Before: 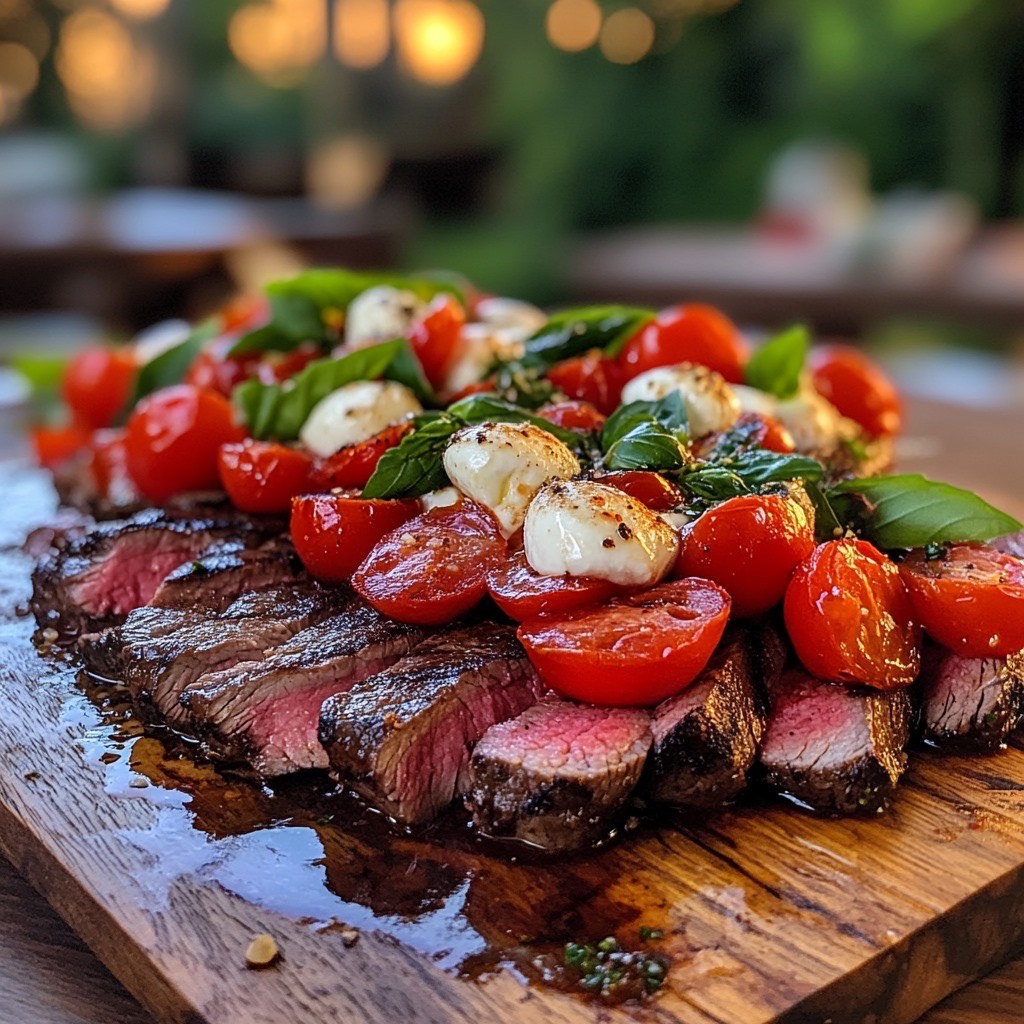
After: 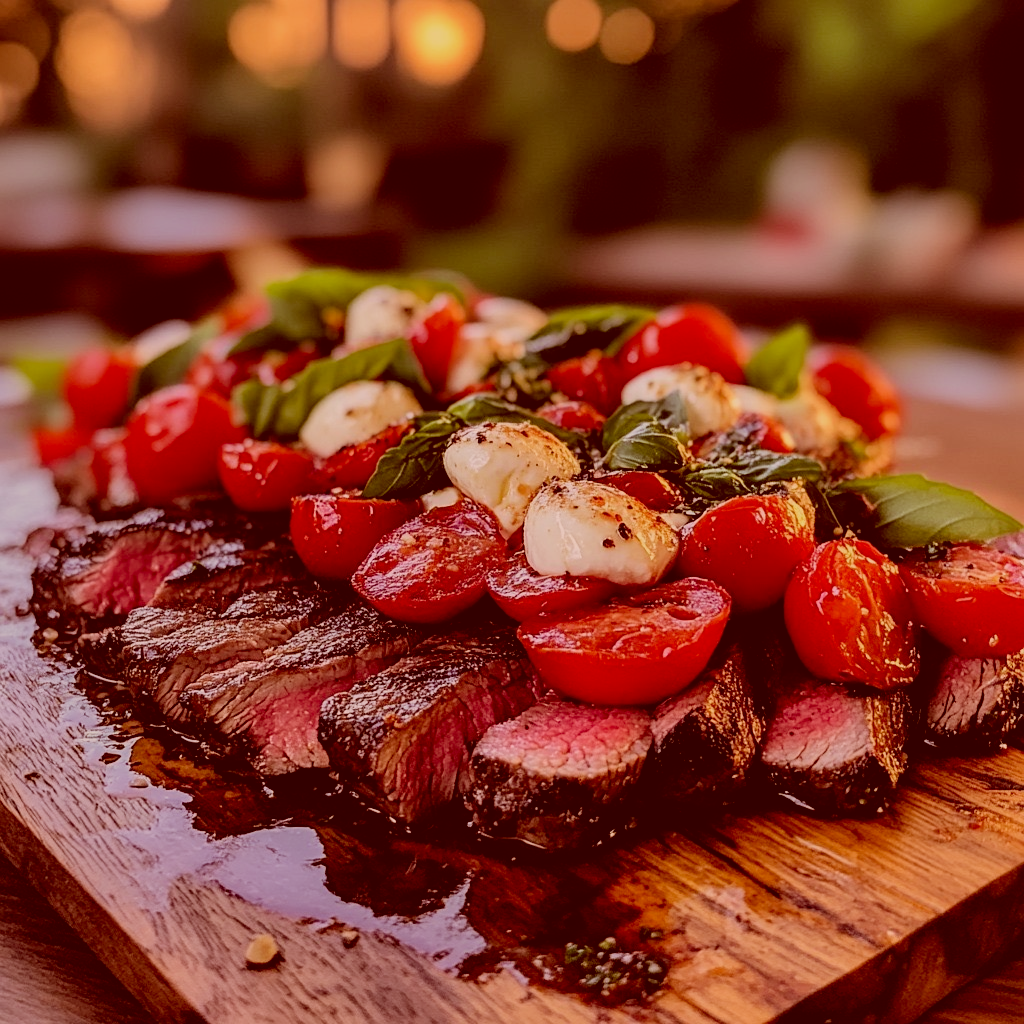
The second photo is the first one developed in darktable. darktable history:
filmic rgb: black relative exposure -7.15 EV, white relative exposure 5.36 EV, hardness 3.02, color science v6 (2022)
color correction: highlights a* 9.03, highlights b* 8.71, shadows a* 40, shadows b* 40, saturation 0.8
